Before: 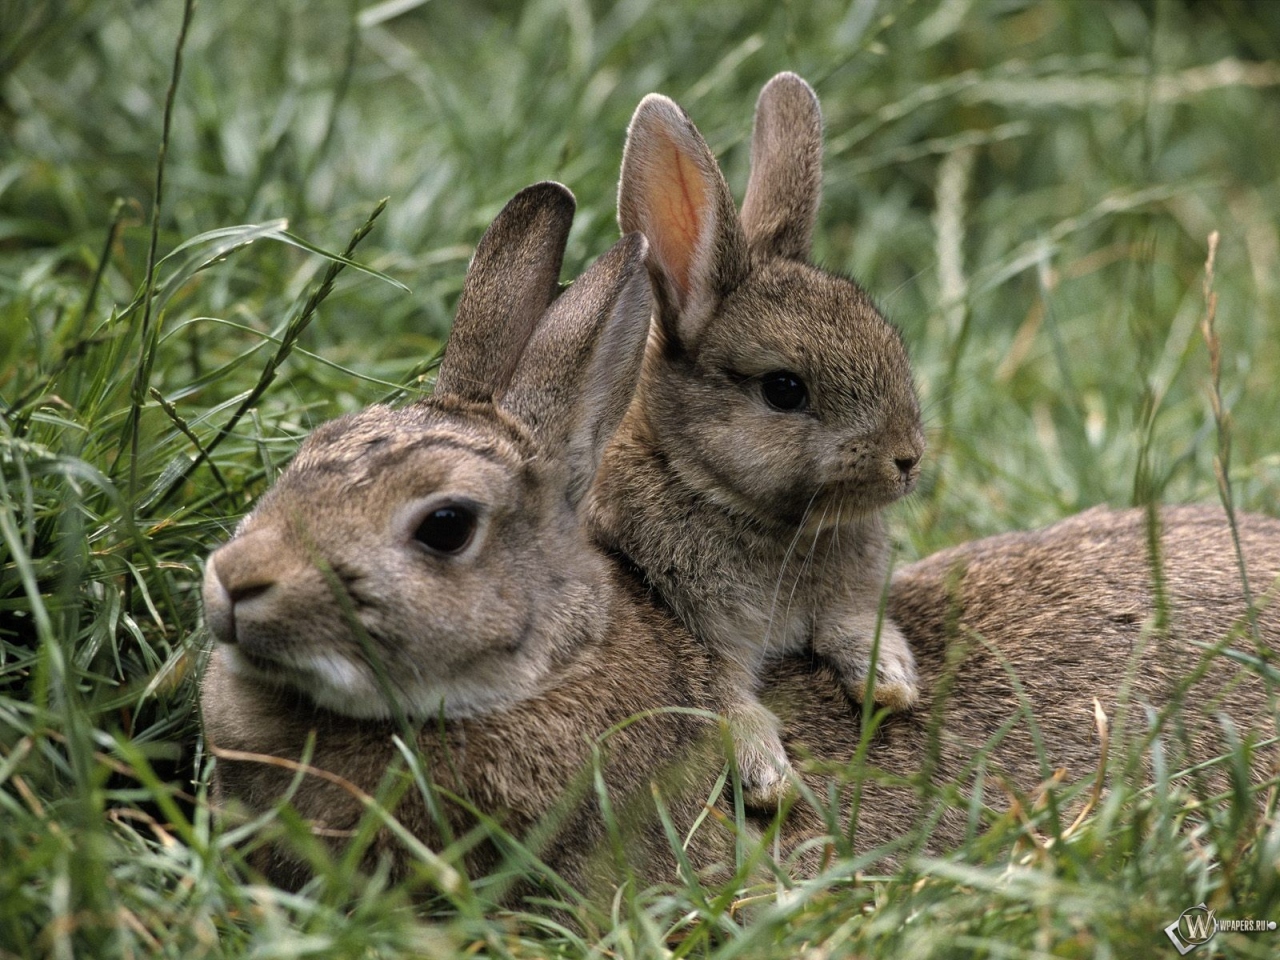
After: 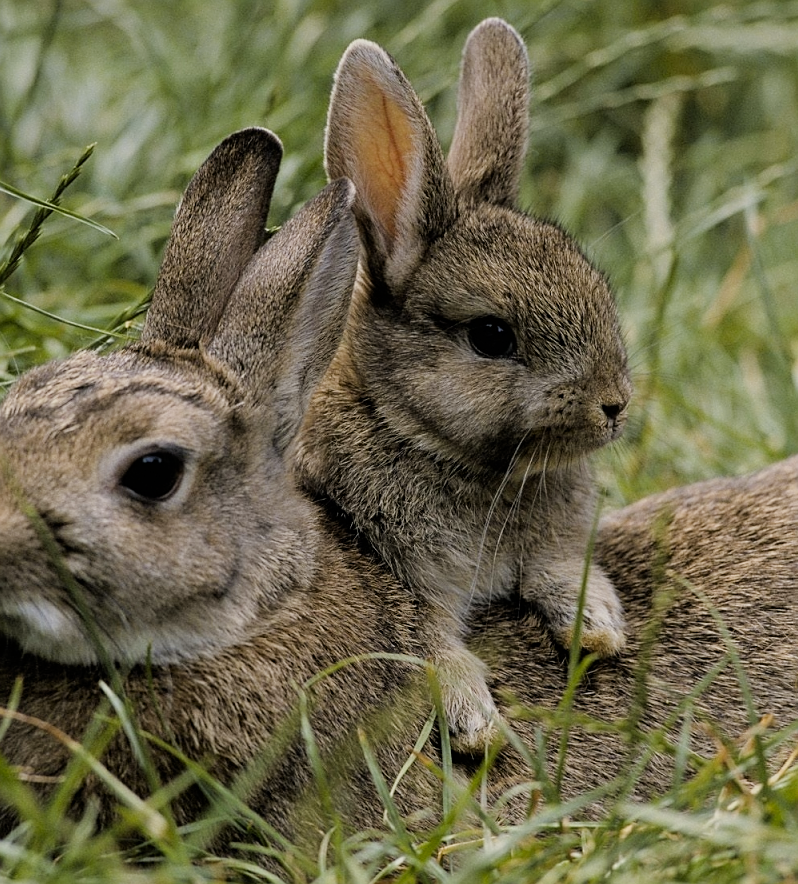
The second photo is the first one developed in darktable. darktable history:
sharpen: on, module defaults
color contrast: green-magenta contrast 0.85, blue-yellow contrast 1.25, unbound 0
filmic rgb: black relative exposure -7.65 EV, white relative exposure 4.56 EV, hardness 3.61
crop and rotate: left 22.918%, top 5.629%, right 14.711%, bottom 2.247%
